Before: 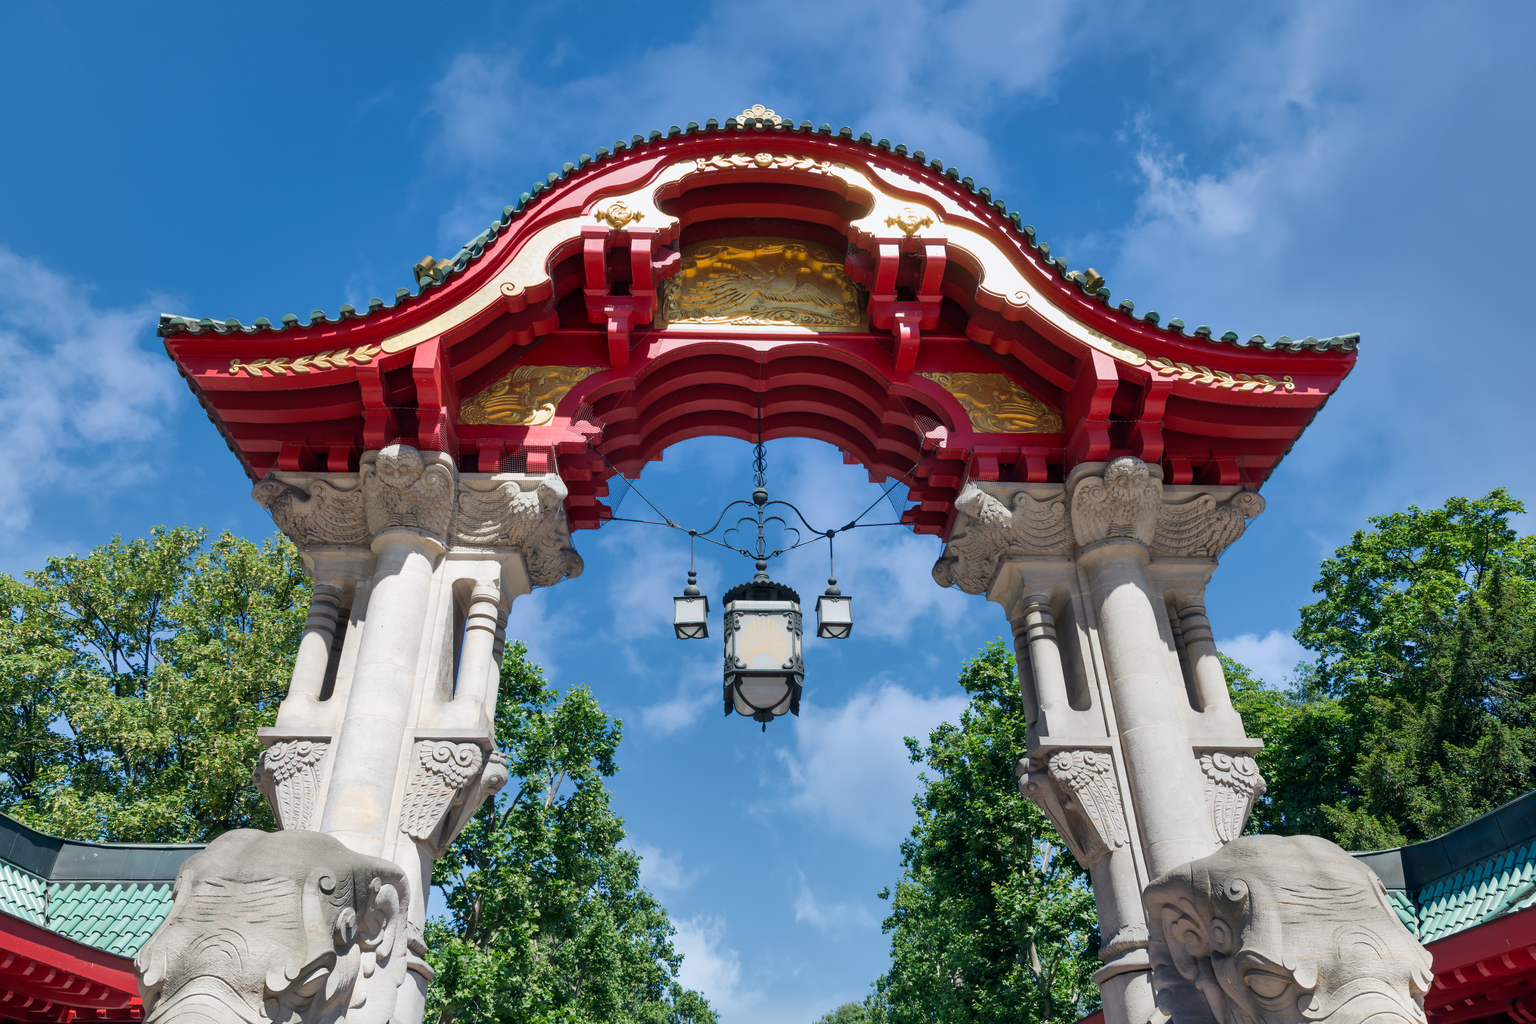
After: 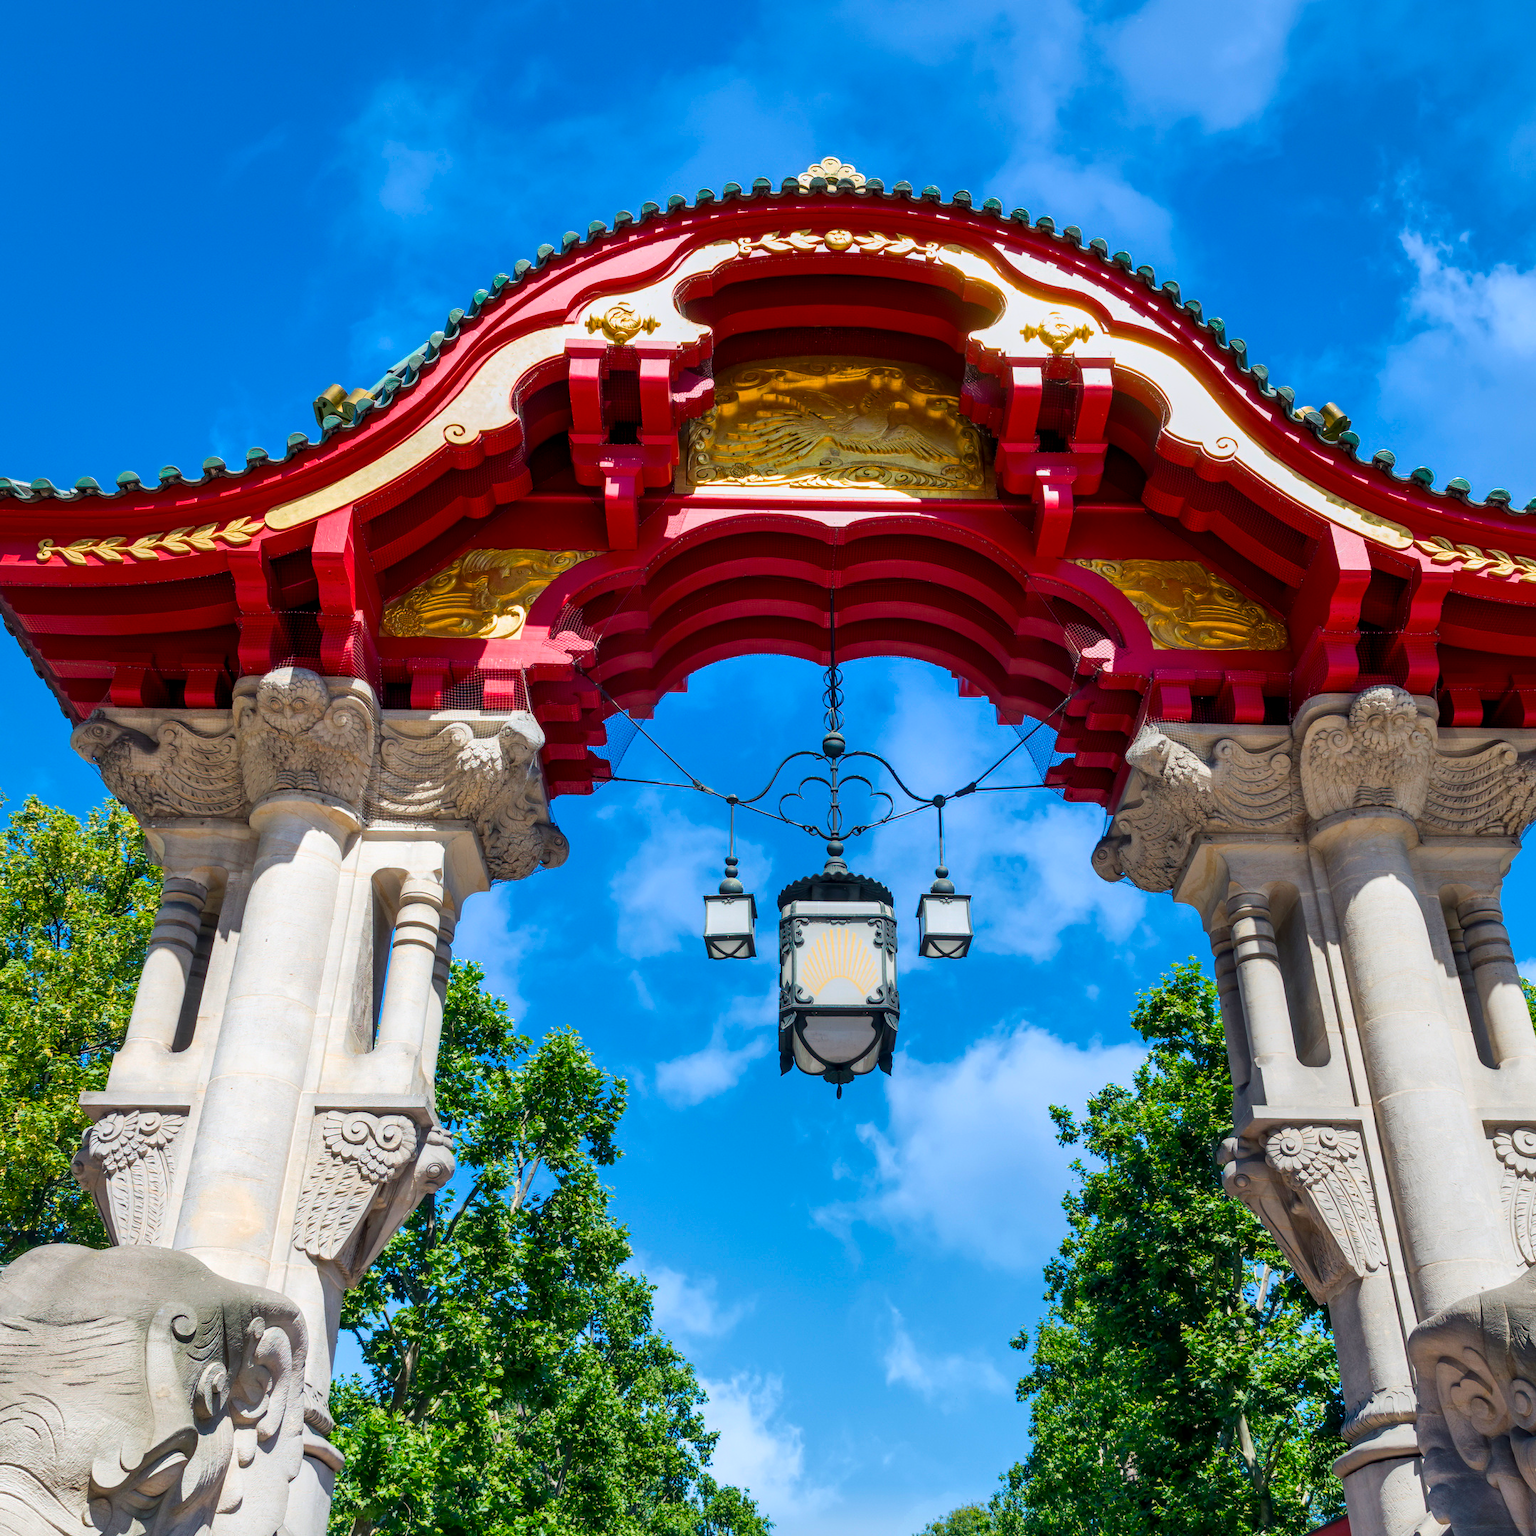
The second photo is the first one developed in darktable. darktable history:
crop and rotate: left 13.342%, right 19.991%
local contrast: on, module defaults
contrast brightness saturation: contrast 0.1, brightness 0.03, saturation 0.09
color balance rgb: perceptual saturation grading › global saturation 30%, global vibrance 30%
